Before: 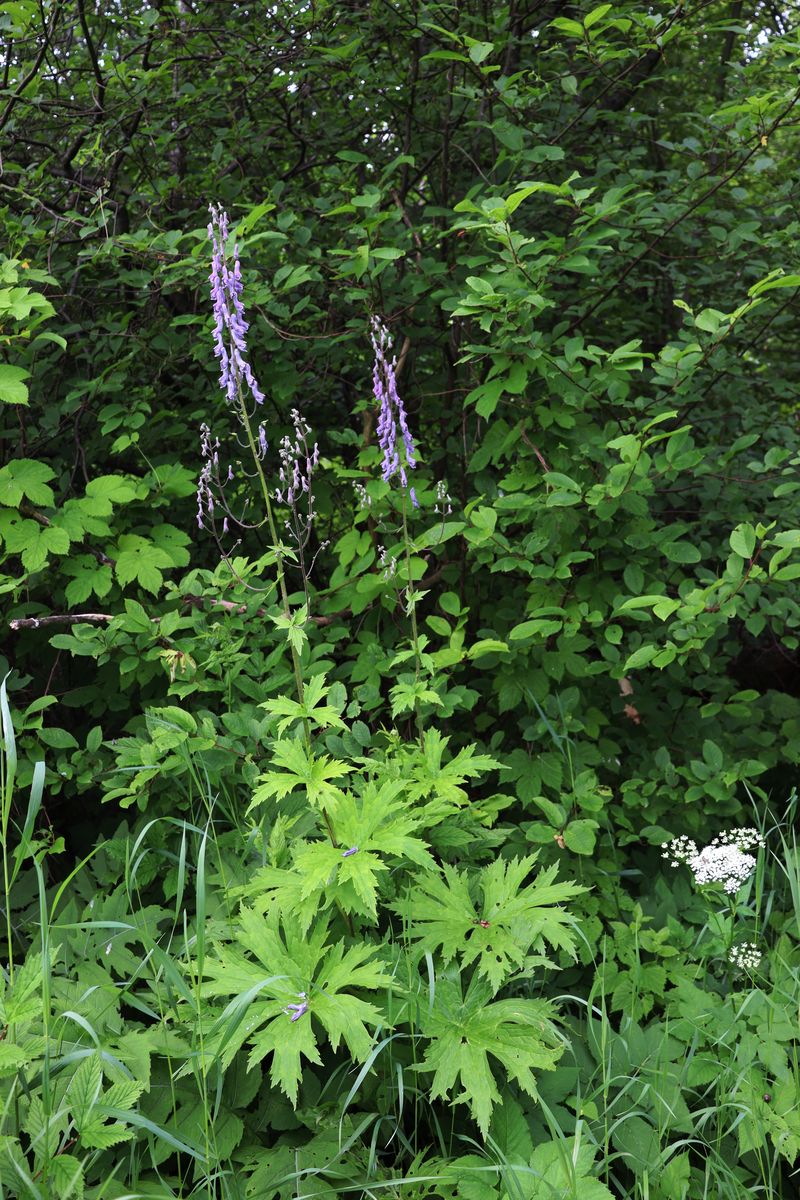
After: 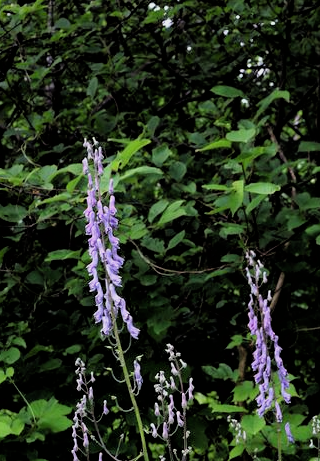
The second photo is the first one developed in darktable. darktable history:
filmic rgb: black relative exposure -3.94 EV, white relative exposure 3.16 EV, hardness 2.87, iterations of high-quality reconstruction 0
crop: left 15.638%, top 5.449%, right 44.307%, bottom 56.052%
